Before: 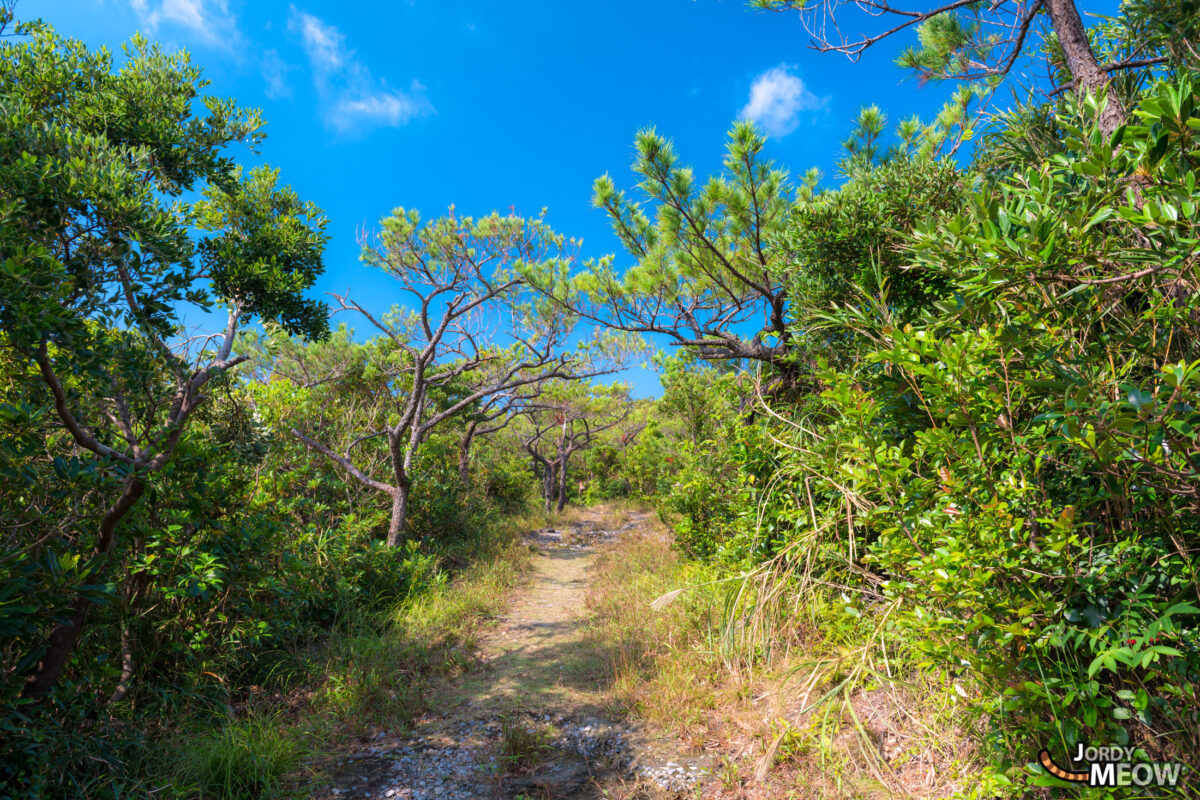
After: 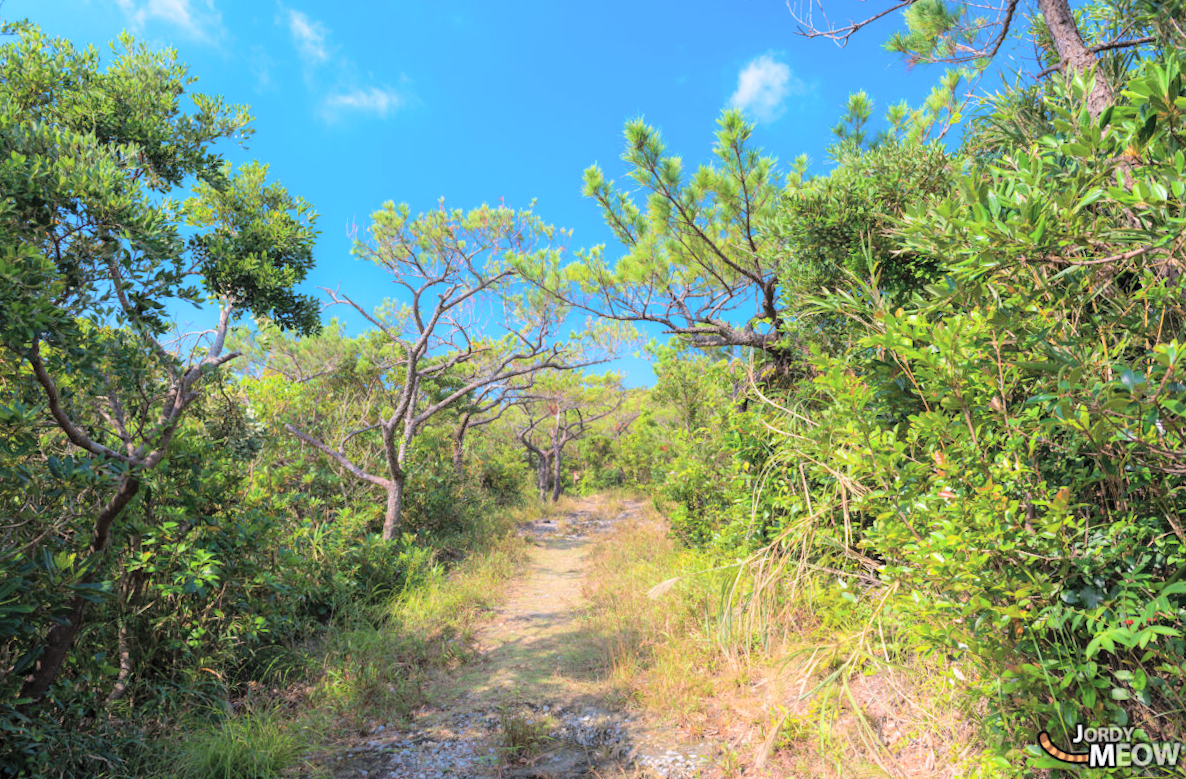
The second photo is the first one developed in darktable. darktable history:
rotate and perspective: rotation -1°, crop left 0.011, crop right 0.989, crop top 0.025, crop bottom 0.975
global tonemap: drago (0.7, 100)
